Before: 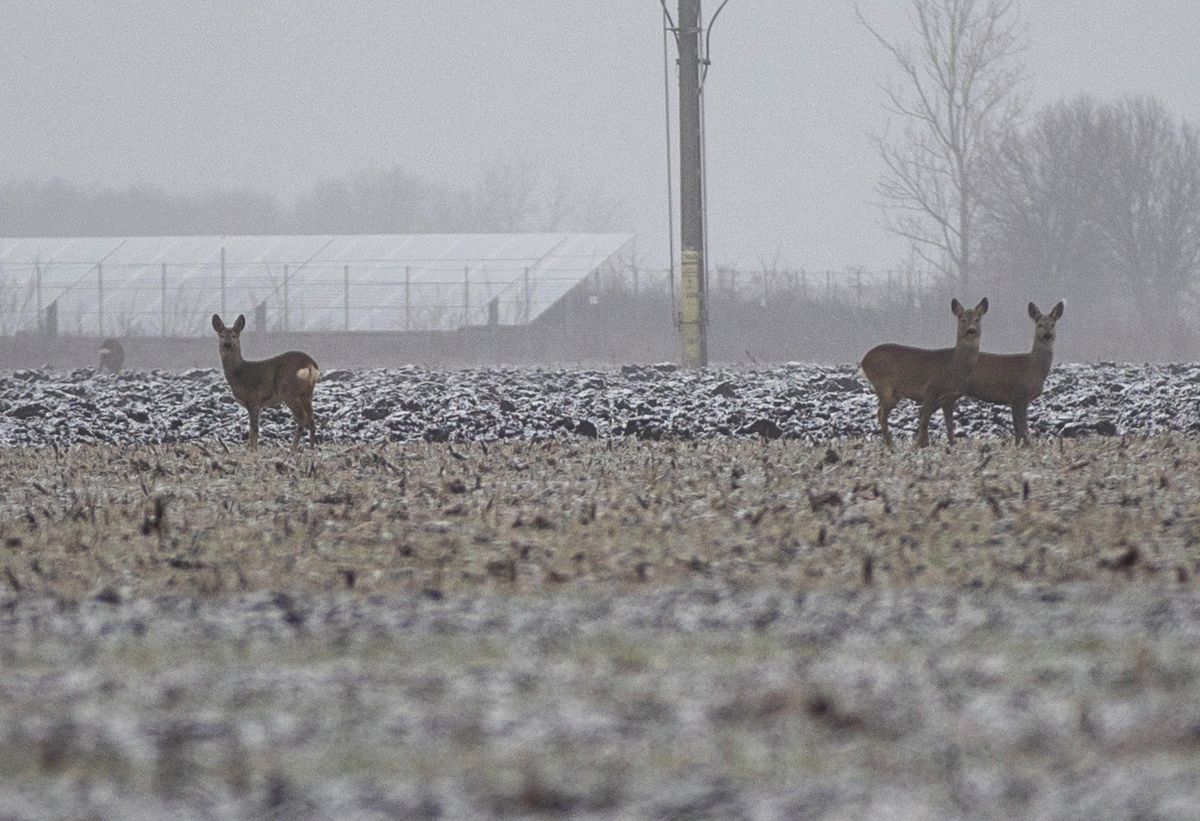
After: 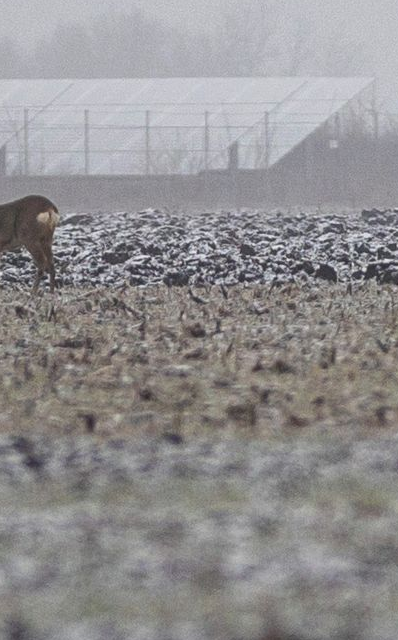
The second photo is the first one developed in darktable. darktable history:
crop and rotate: left 21.708%, top 19.048%, right 45.092%, bottom 2.969%
